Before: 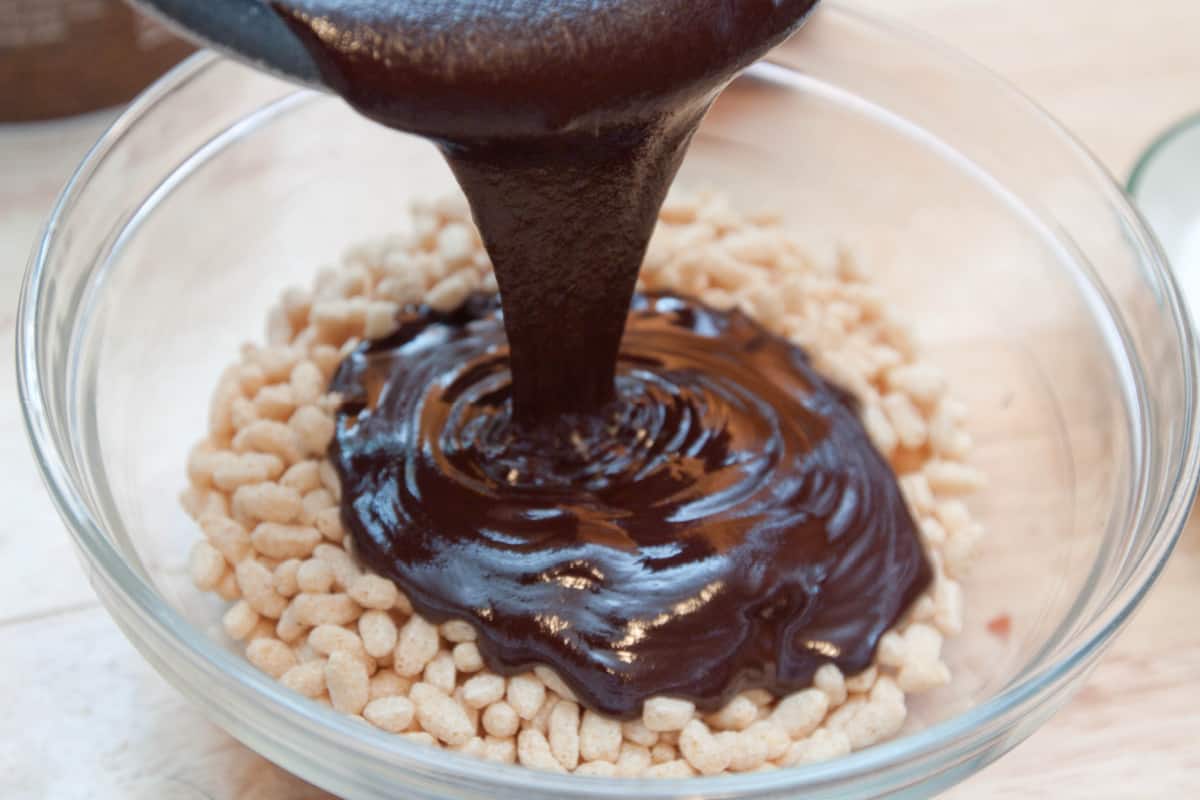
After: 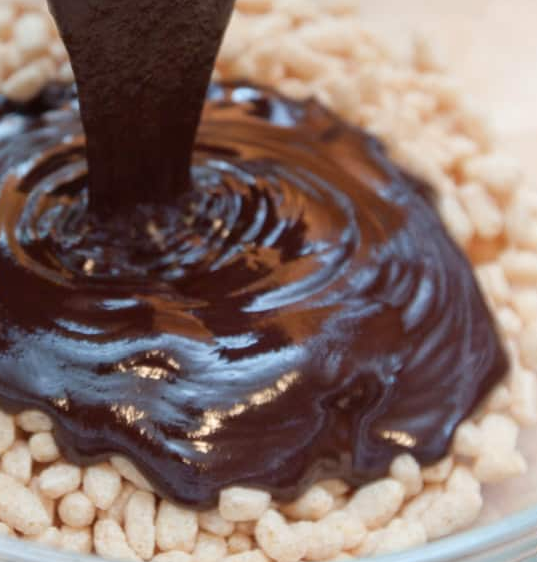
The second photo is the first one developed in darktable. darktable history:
crop: left 35.389%, top 26.324%, right 19.812%, bottom 3.405%
